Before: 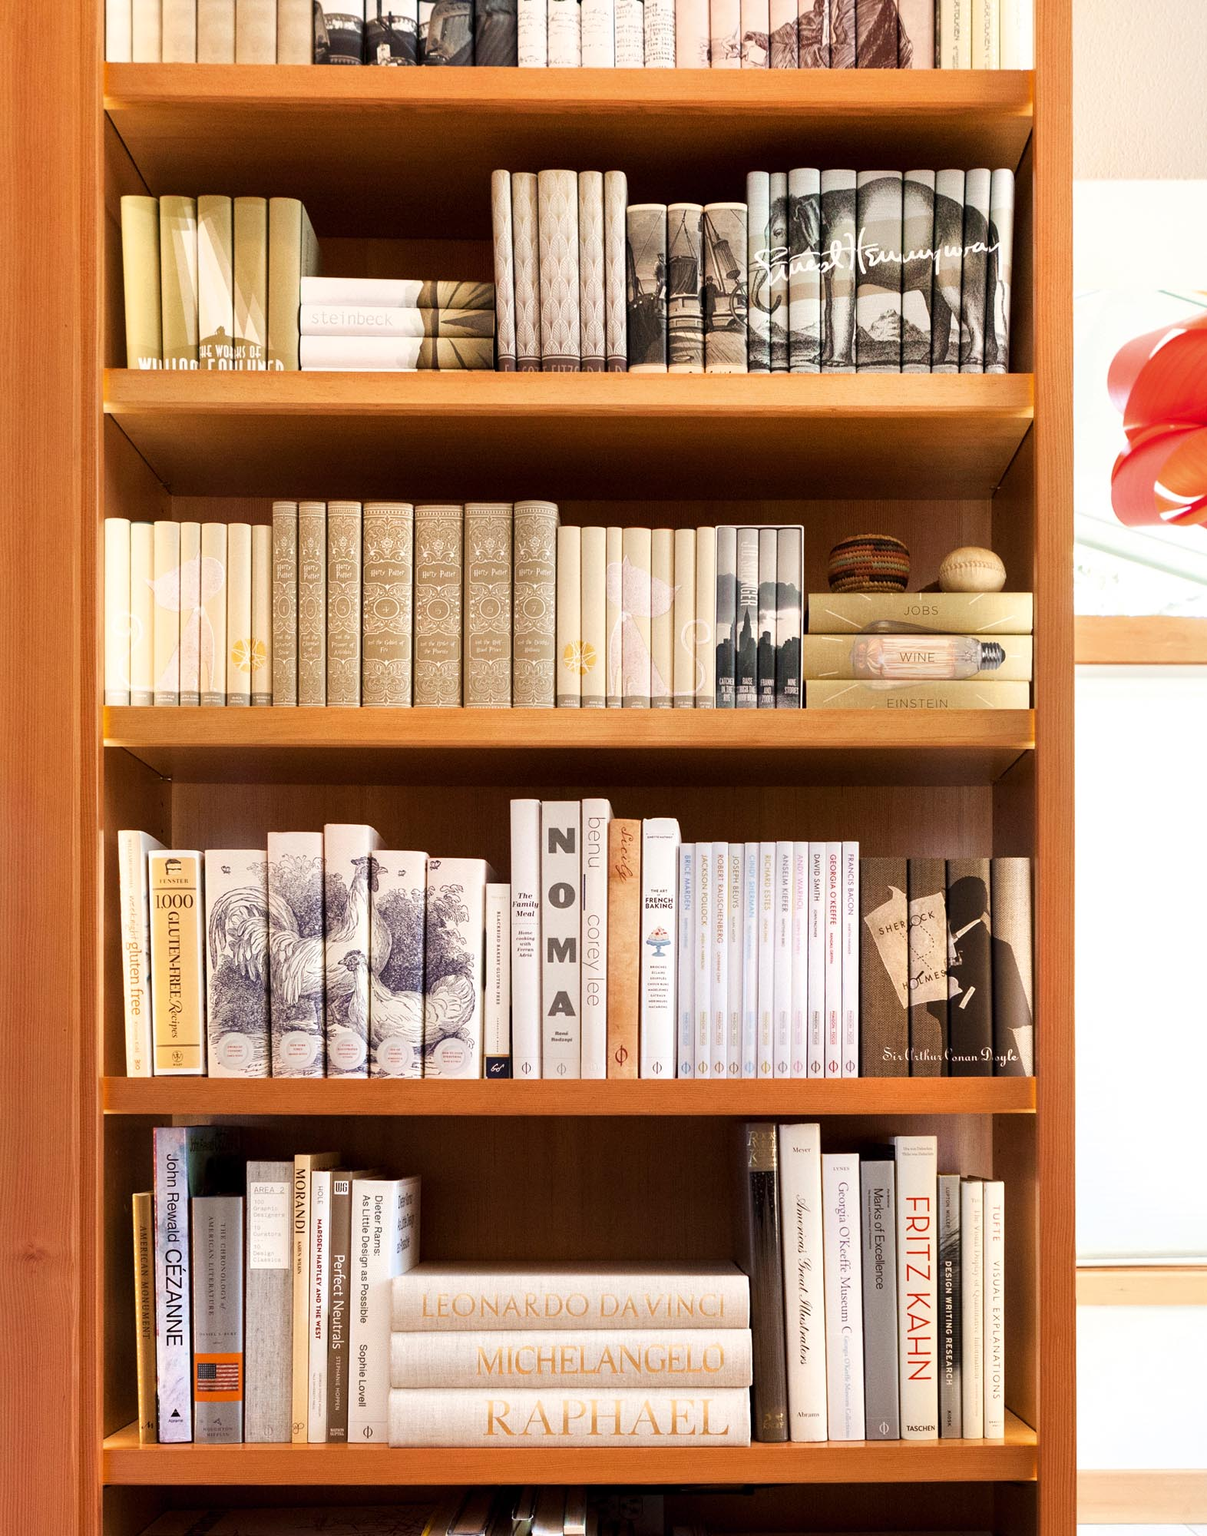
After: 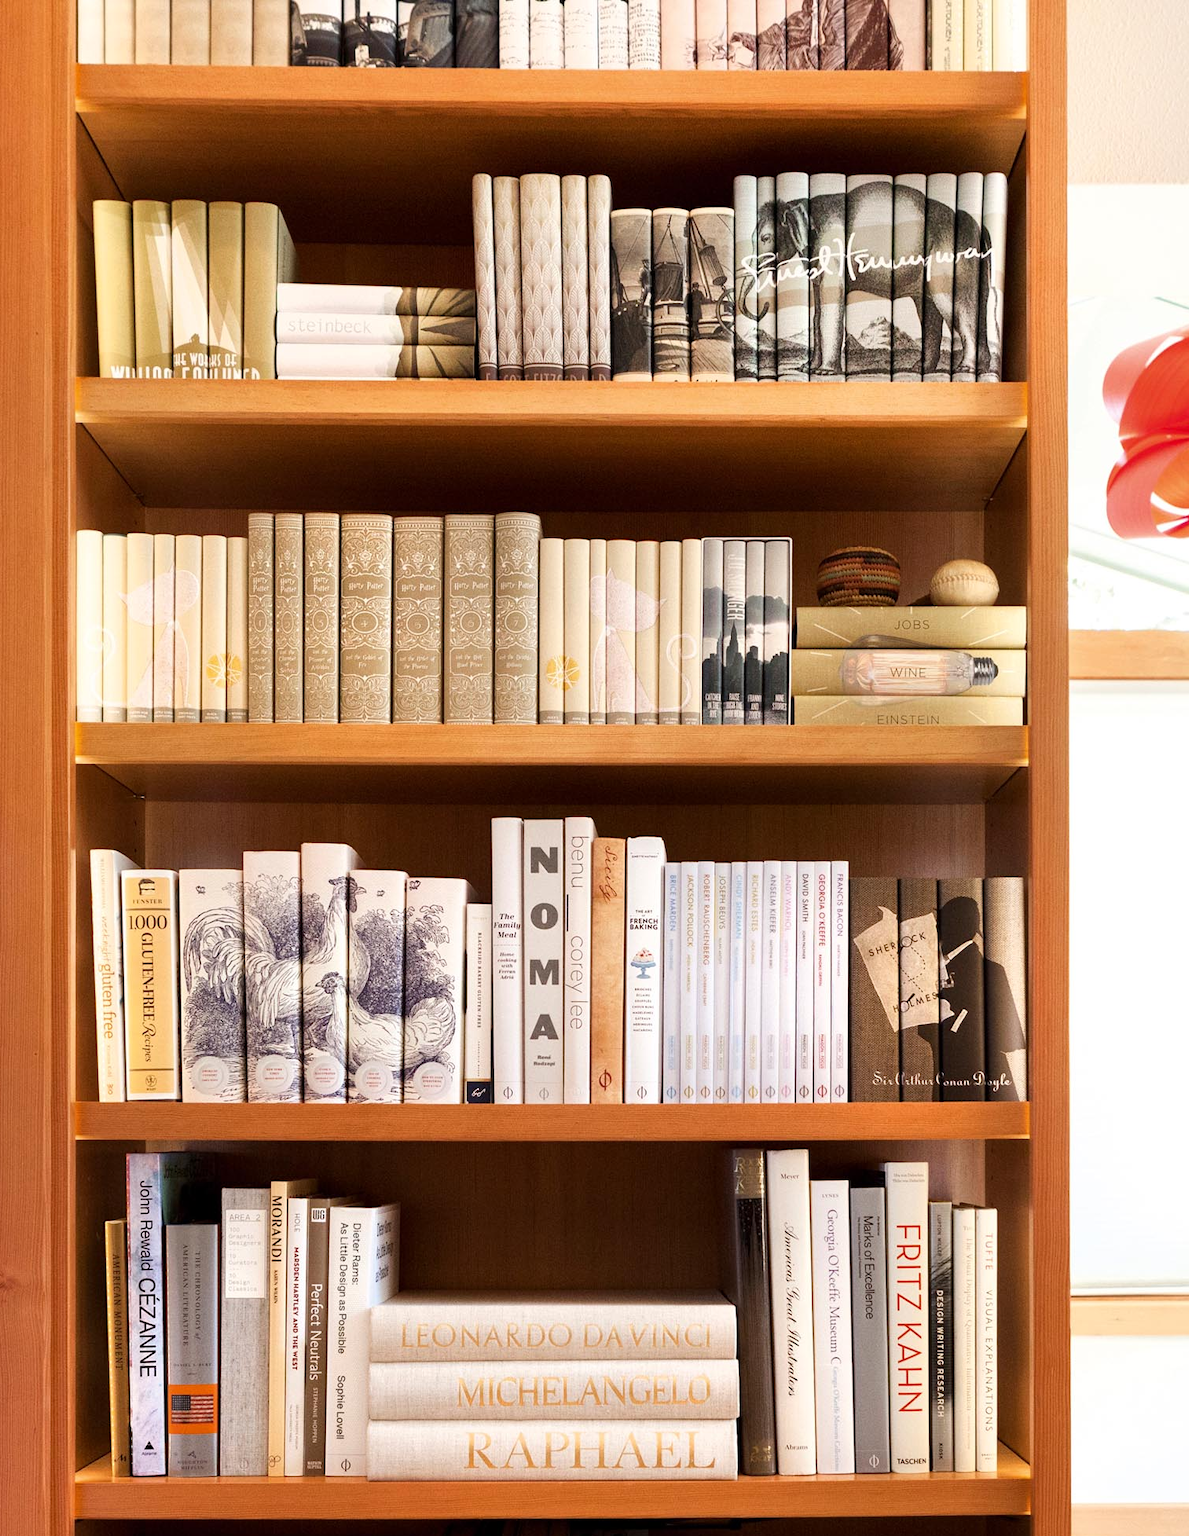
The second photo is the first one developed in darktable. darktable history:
crop and rotate: left 2.536%, right 1.107%, bottom 2.246%
contrast brightness saturation: contrast 0.05
